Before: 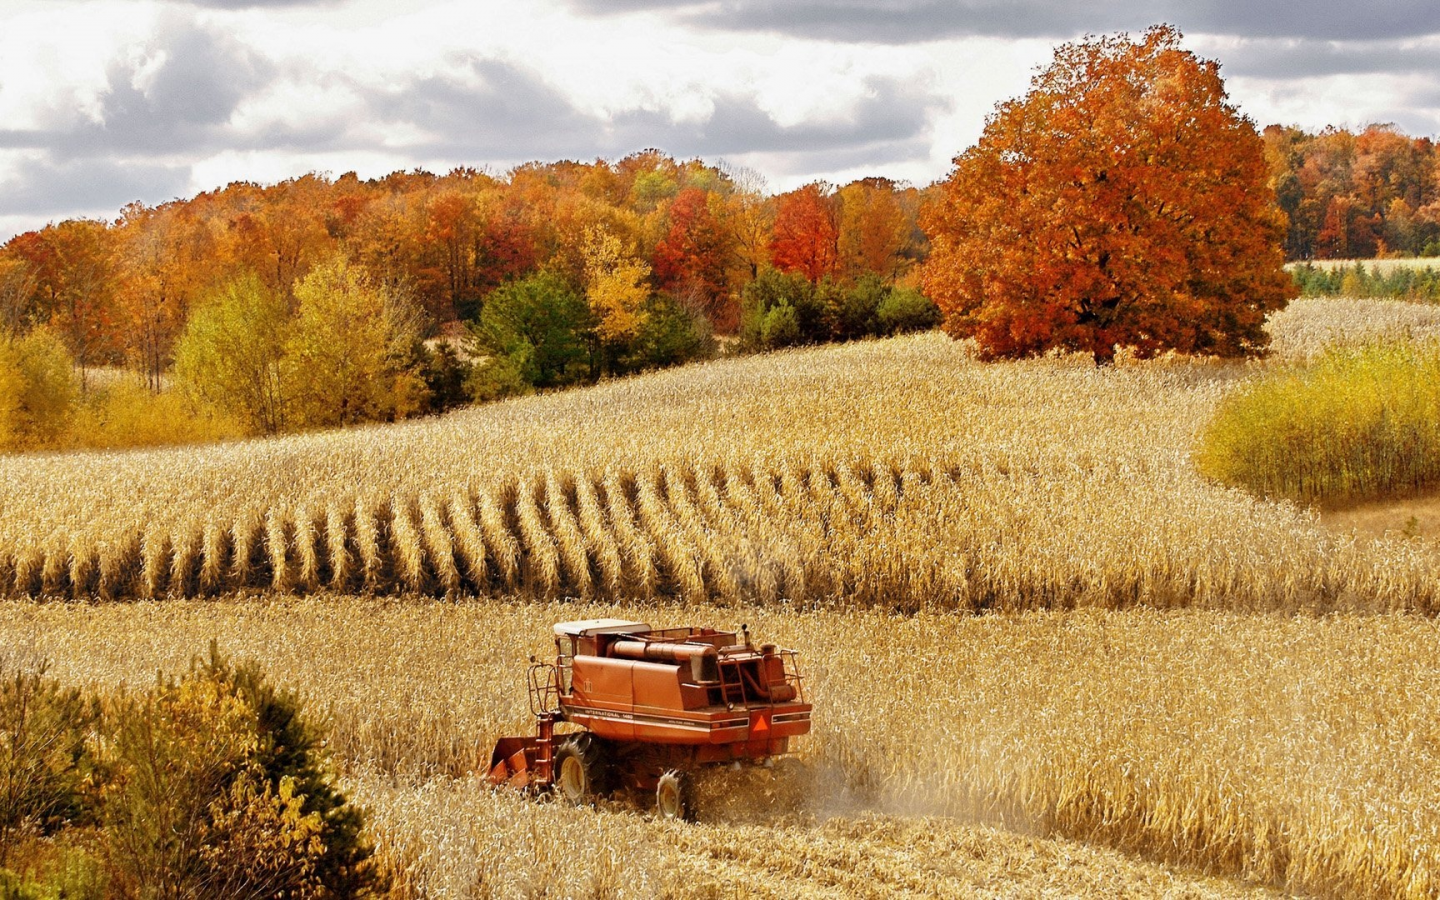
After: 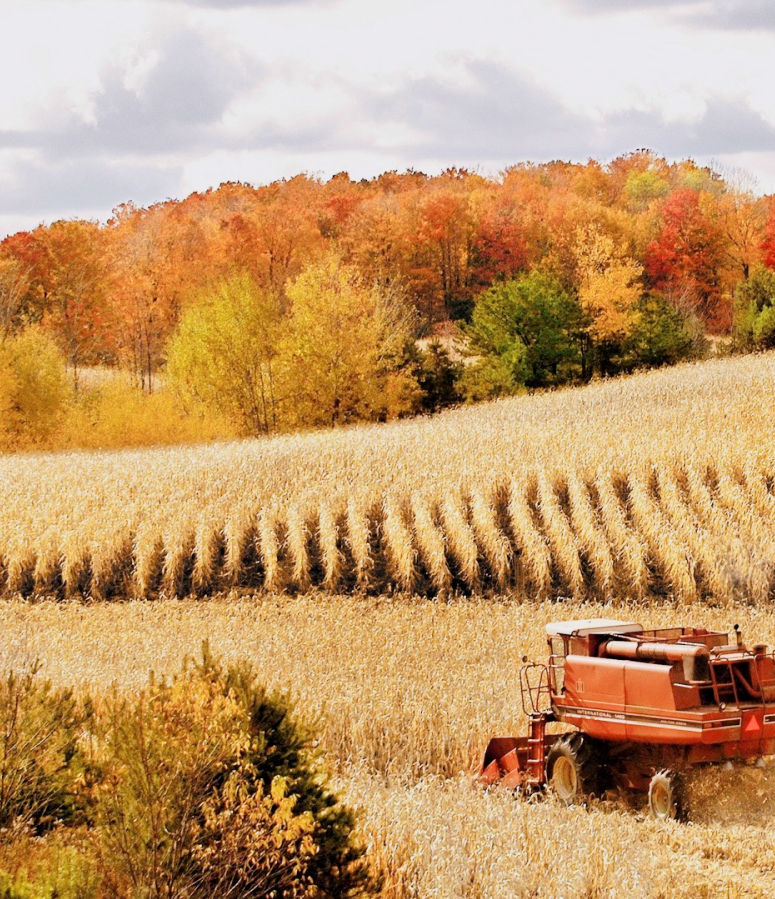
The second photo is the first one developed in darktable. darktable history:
exposure: black level correction 0, exposure 0.877 EV, compensate exposure bias true, compensate highlight preservation false
crop: left 0.587%, right 45.588%, bottom 0.086%
filmic rgb: black relative exposure -7.65 EV, white relative exposure 4.56 EV, hardness 3.61
white balance: red 1.009, blue 1.027
